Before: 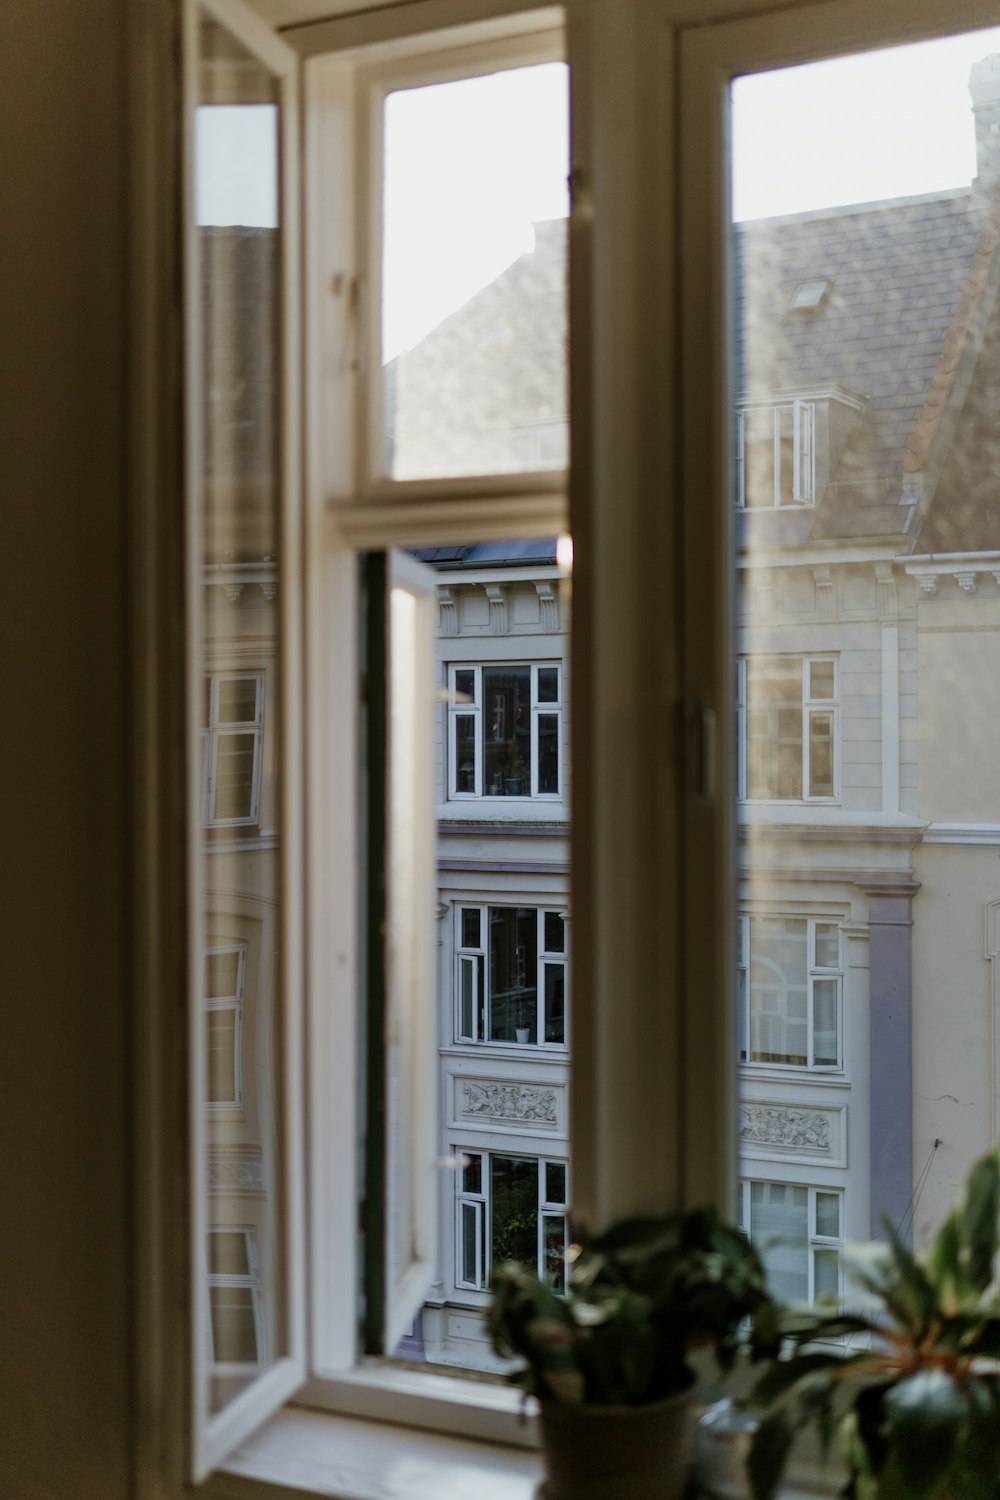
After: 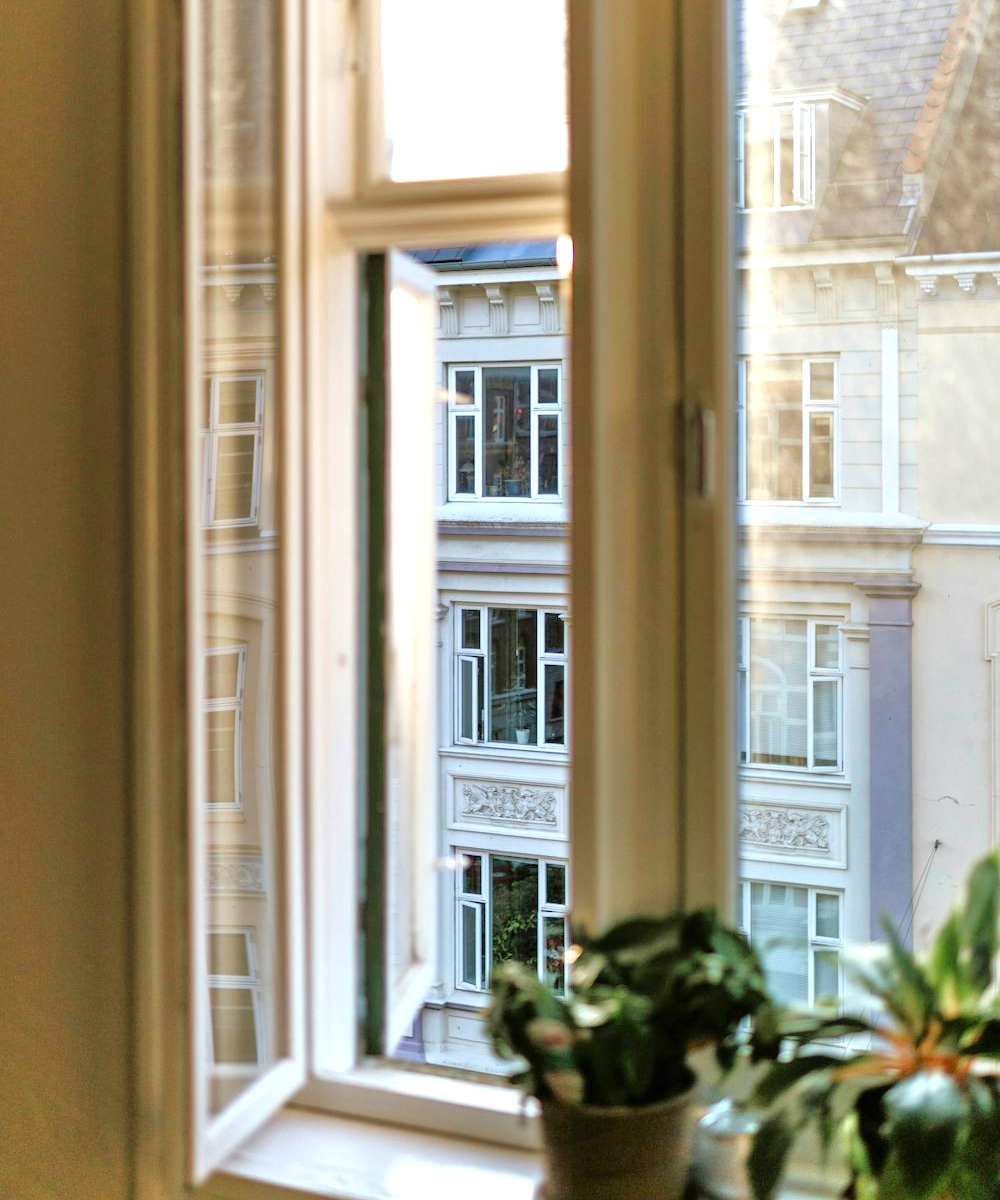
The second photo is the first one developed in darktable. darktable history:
tone equalizer: -7 EV 0.15 EV, -6 EV 0.6 EV, -5 EV 1.15 EV, -4 EV 1.33 EV, -3 EV 1.15 EV, -2 EV 0.6 EV, -1 EV 0.15 EV, mask exposure compensation -0.5 EV
crop and rotate: top 19.998%
exposure: black level correction 0, exposure 1.2 EV, compensate exposure bias true, compensate highlight preservation false
